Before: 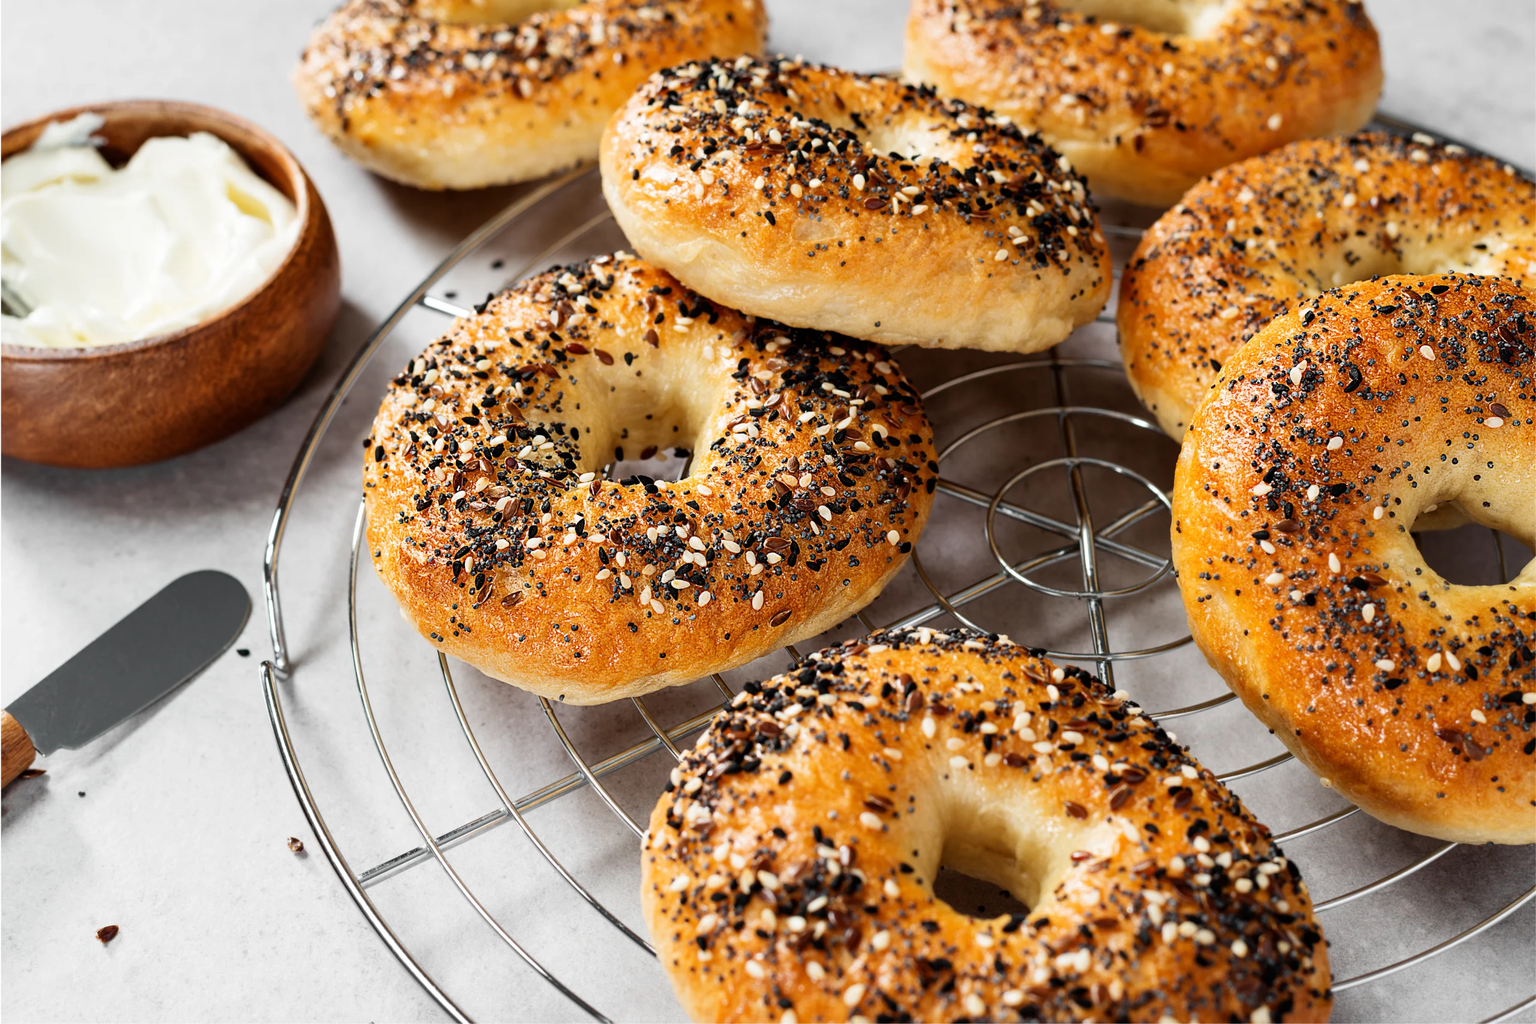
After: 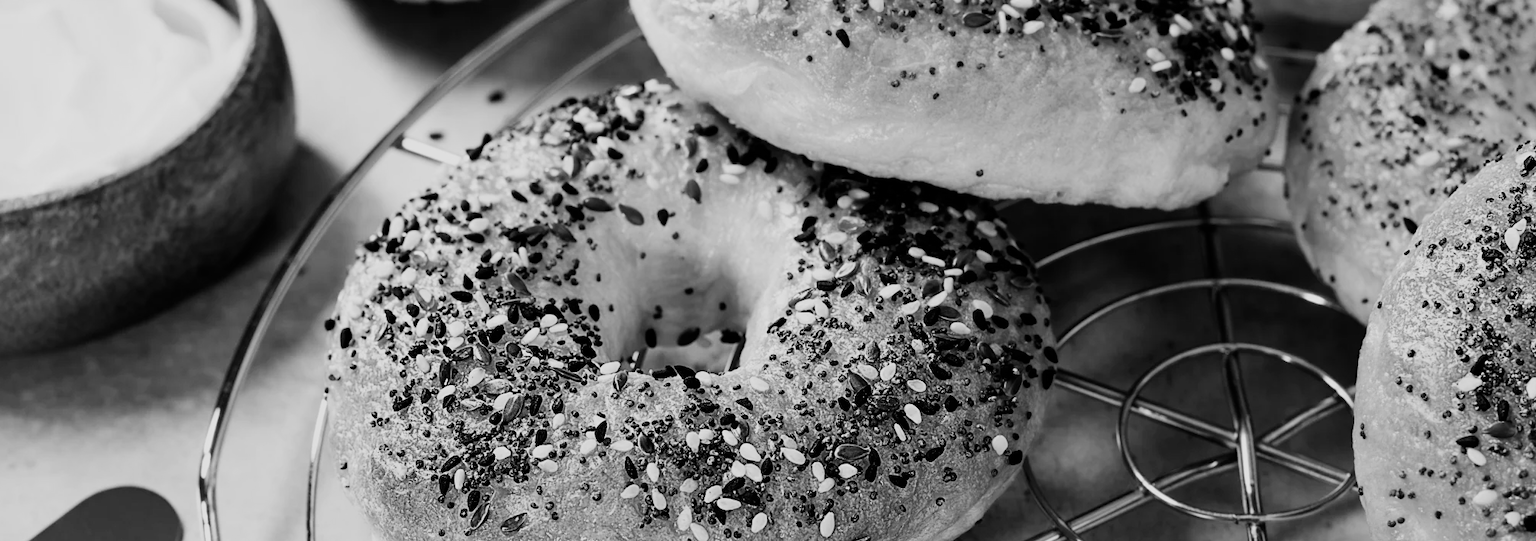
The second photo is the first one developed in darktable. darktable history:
crop: left 7.036%, top 18.398%, right 14.379%, bottom 40.043%
tone equalizer: on, module defaults
monochrome: a 16.06, b 15.48, size 1
filmic rgb: black relative exposure -7.5 EV, white relative exposure 5 EV, hardness 3.31, contrast 1.3, contrast in shadows safe
